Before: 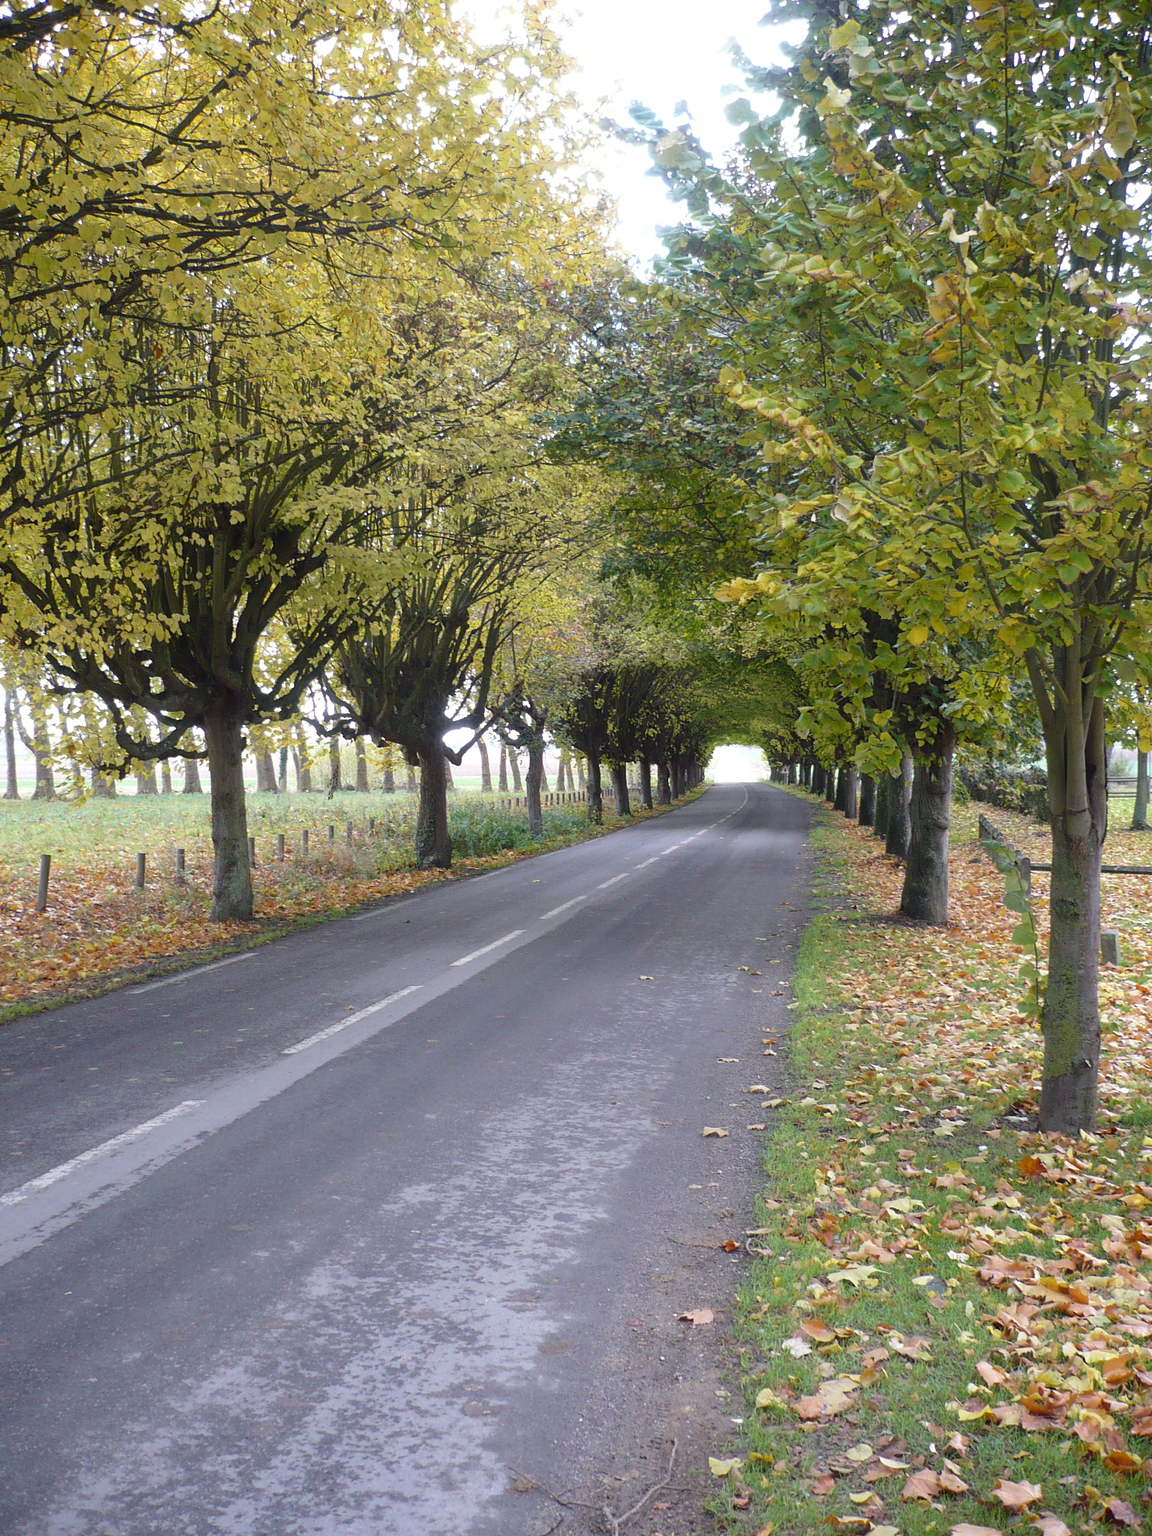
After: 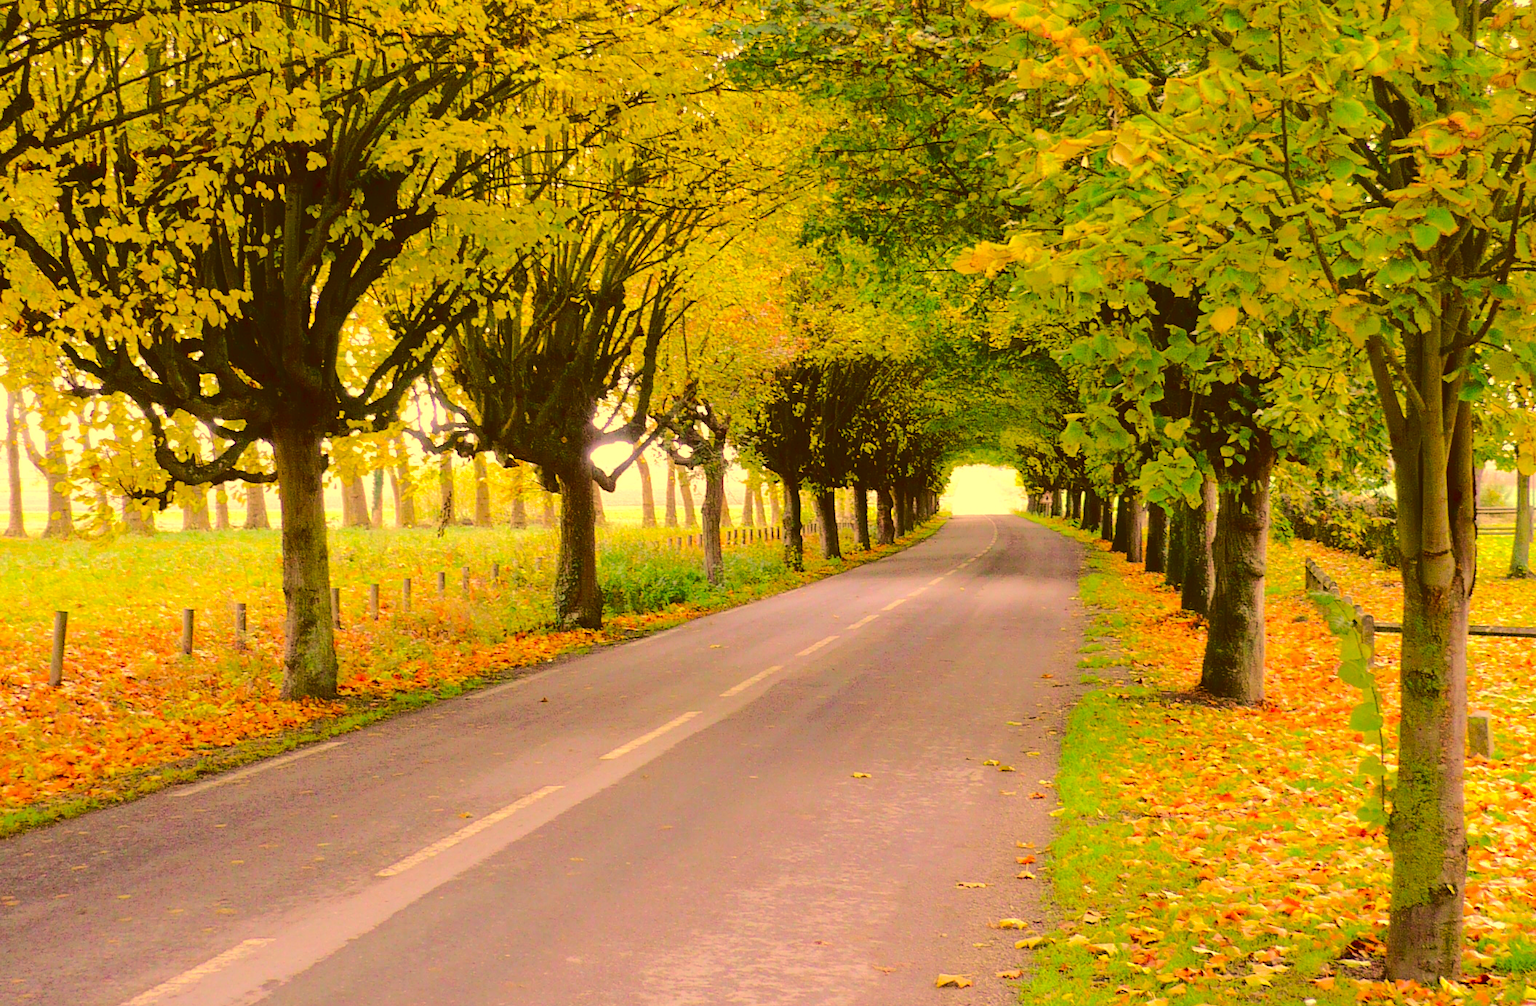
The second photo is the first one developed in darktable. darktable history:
crop and rotate: top 25.845%, bottom 24.985%
tone curve: curves: ch0 [(0, 0) (0.003, 0.089) (0.011, 0.089) (0.025, 0.088) (0.044, 0.089) (0.069, 0.094) (0.1, 0.108) (0.136, 0.119) (0.177, 0.147) (0.224, 0.204) (0.277, 0.28) (0.335, 0.389) (0.399, 0.486) (0.468, 0.588) (0.543, 0.647) (0.623, 0.705) (0.709, 0.759) (0.801, 0.815) (0.898, 0.873) (1, 1)], color space Lab, linked channels, preserve colors none
exposure: exposure 0.203 EV, compensate highlight preservation false
color correction: highlights a* 11.06, highlights b* 30.78, shadows a* 2.89, shadows b* 17.04, saturation 1.74
